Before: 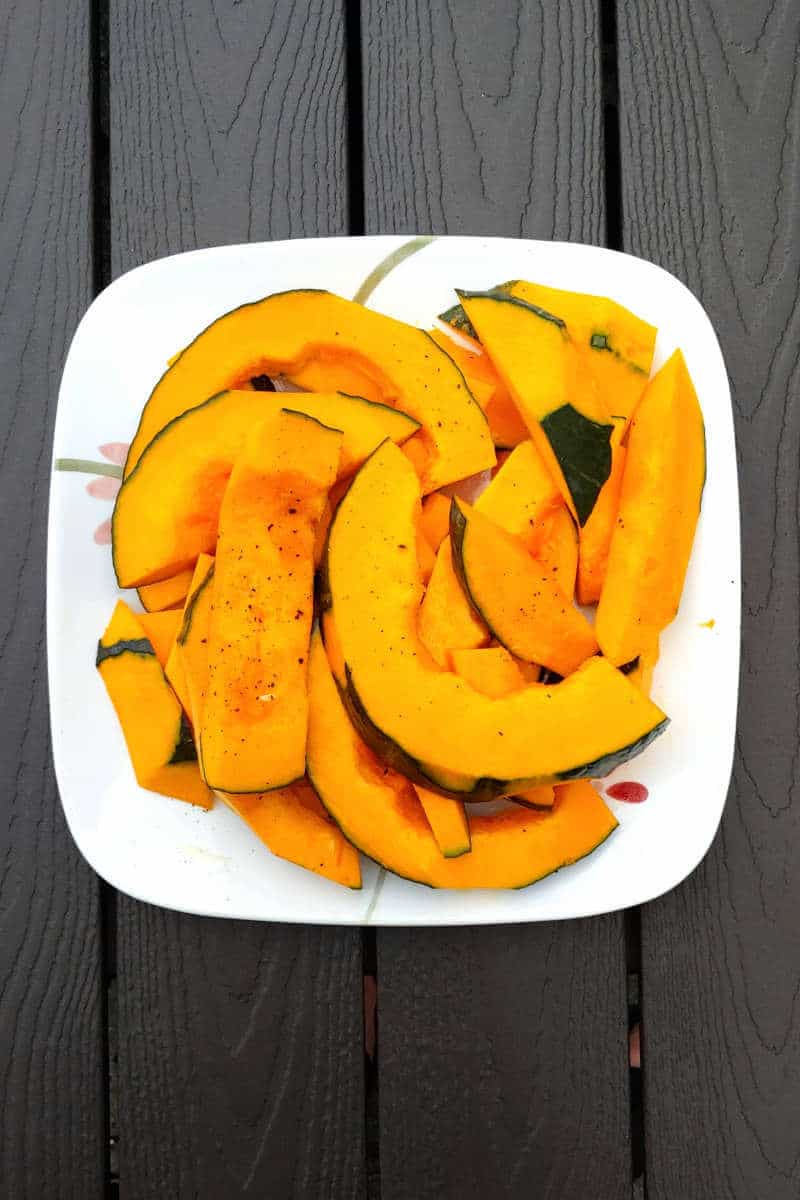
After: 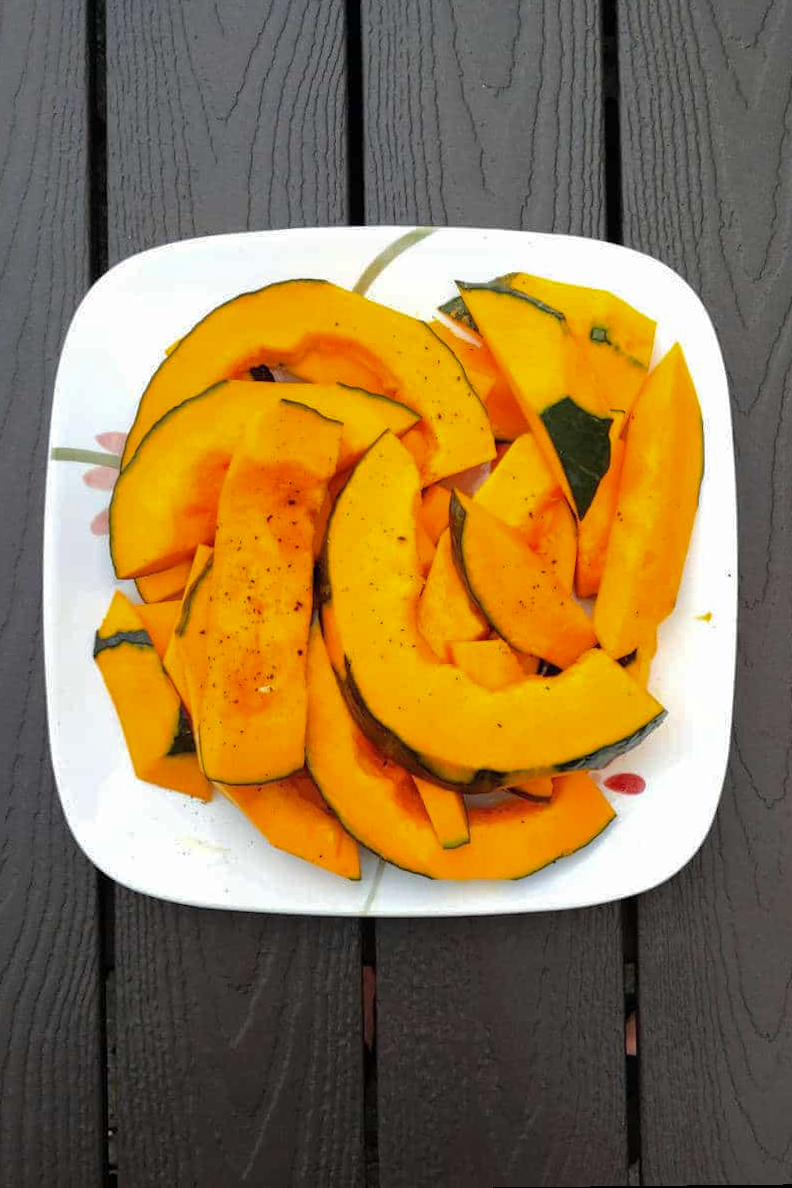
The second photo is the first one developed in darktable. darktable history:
rotate and perspective: rotation 0.174°, lens shift (vertical) 0.013, lens shift (horizontal) 0.019, shear 0.001, automatic cropping original format, crop left 0.007, crop right 0.991, crop top 0.016, crop bottom 0.997
tone equalizer: on, module defaults
shadows and highlights: shadows 30
